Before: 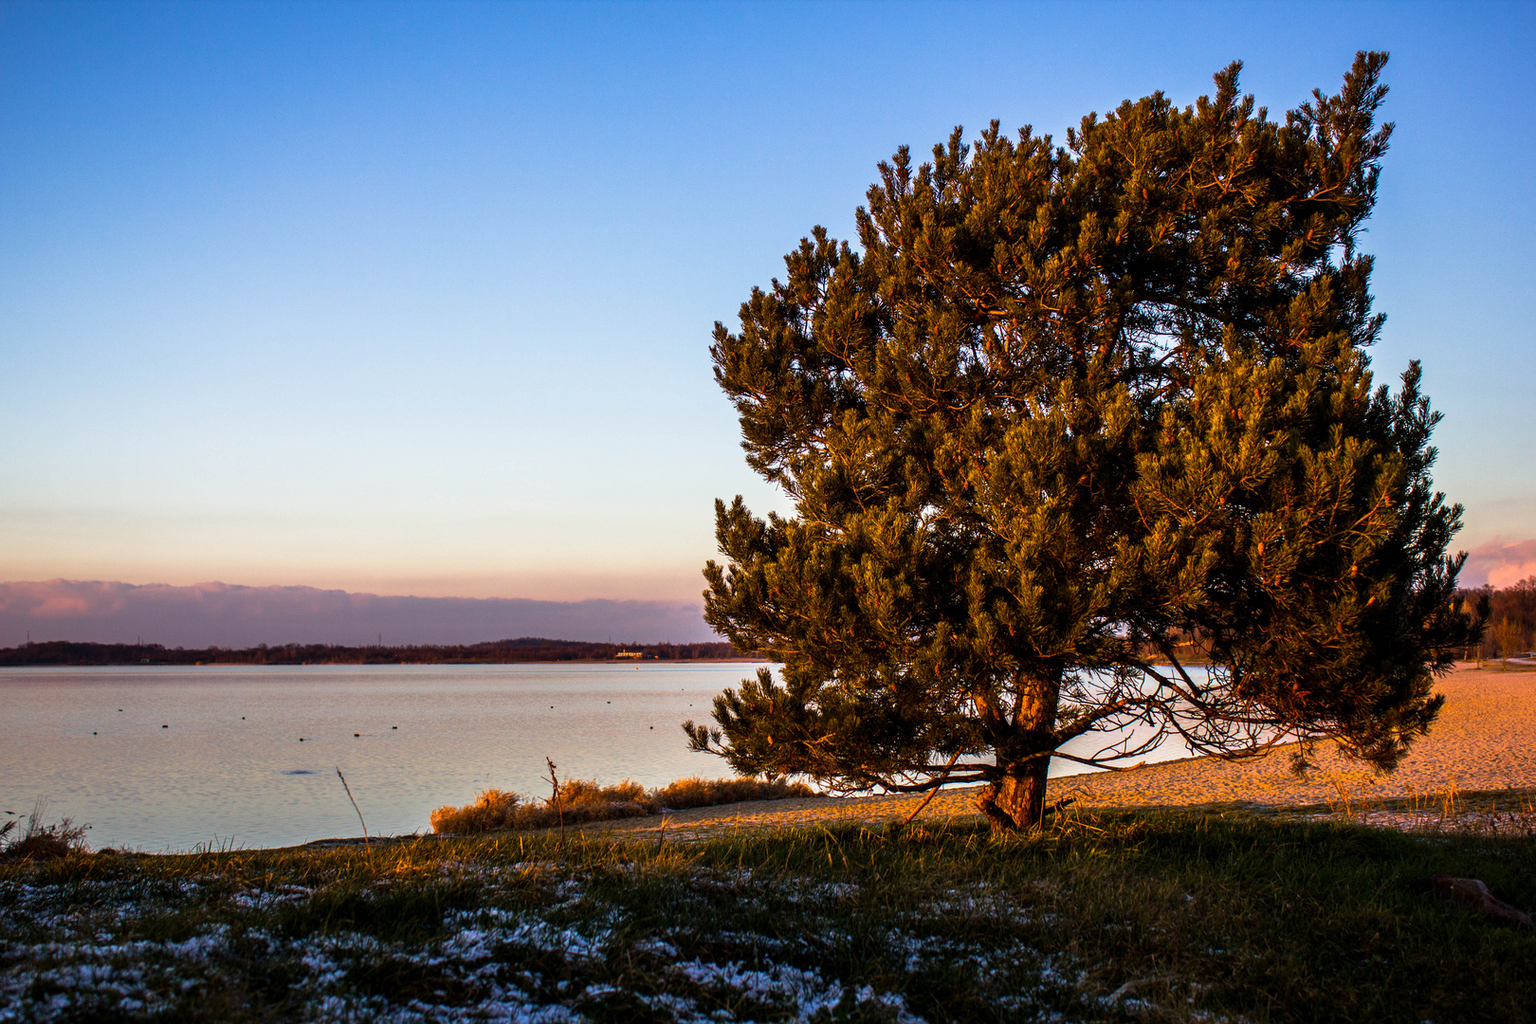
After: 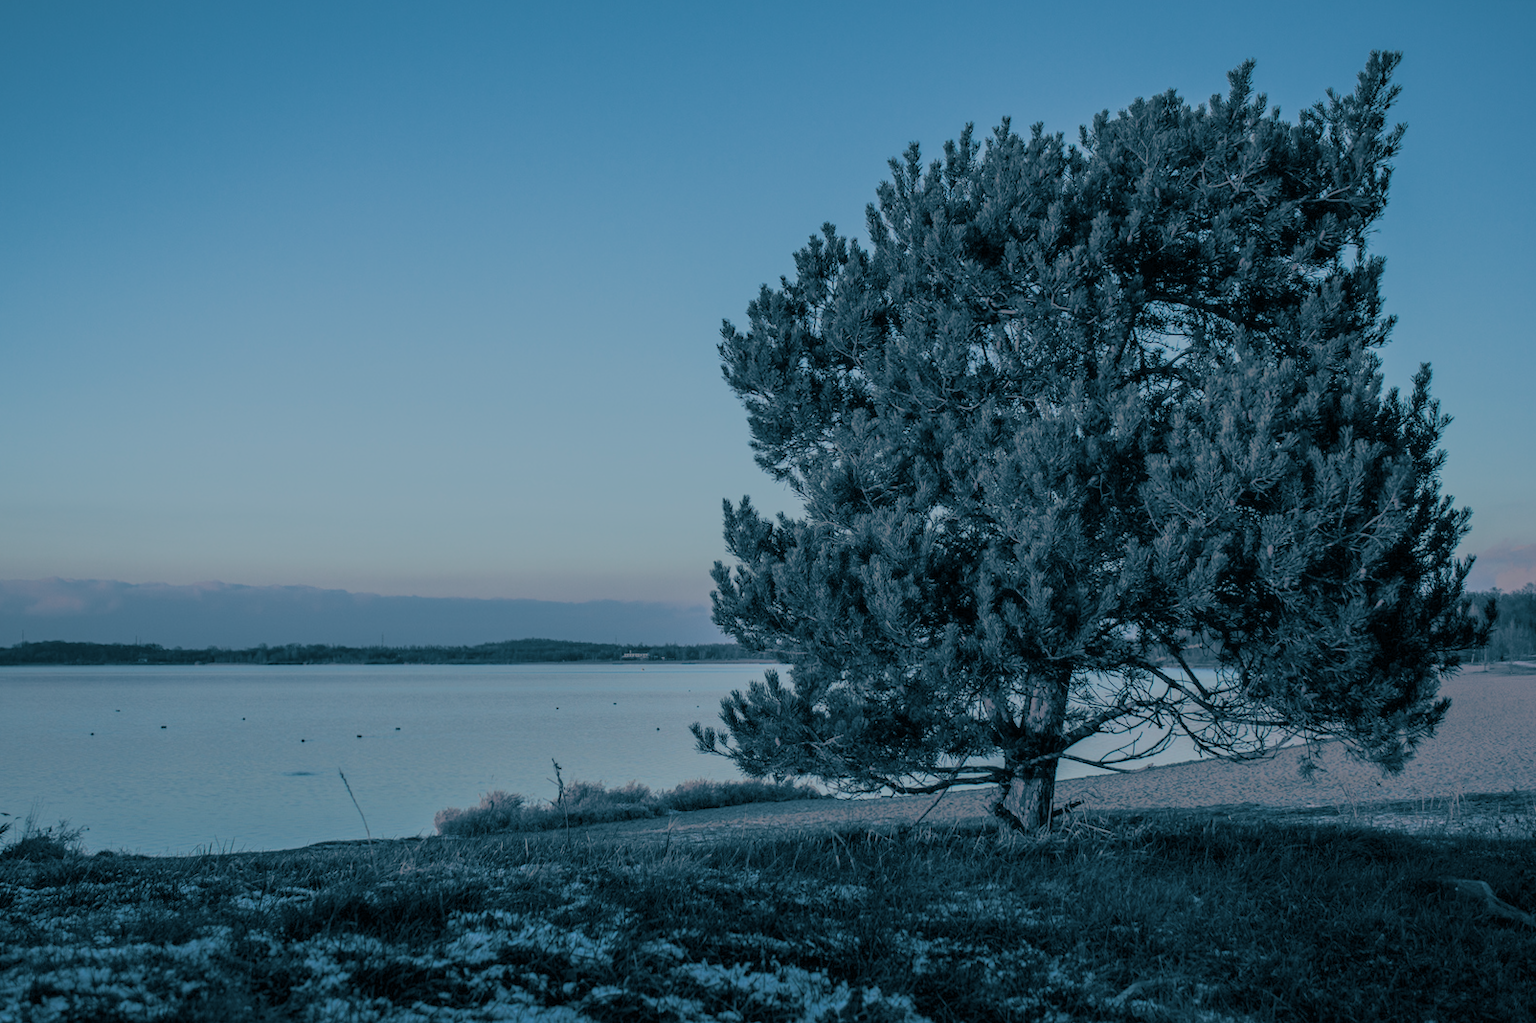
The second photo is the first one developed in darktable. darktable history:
rotate and perspective: rotation 0.174°, lens shift (vertical) 0.013, lens shift (horizontal) 0.019, shear 0.001, automatic cropping original format, crop left 0.007, crop right 0.991, crop top 0.016, crop bottom 0.997
split-toning: shadows › hue 212.4°, balance -70
filmic rgb: black relative exposure -16 EV, white relative exposure 8 EV, threshold 3 EV, hardness 4.17, latitude 50%, contrast 0.5, color science v5 (2021), contrast in shadows safe, contrast in highlights safe, enable highlight reconstruction true
